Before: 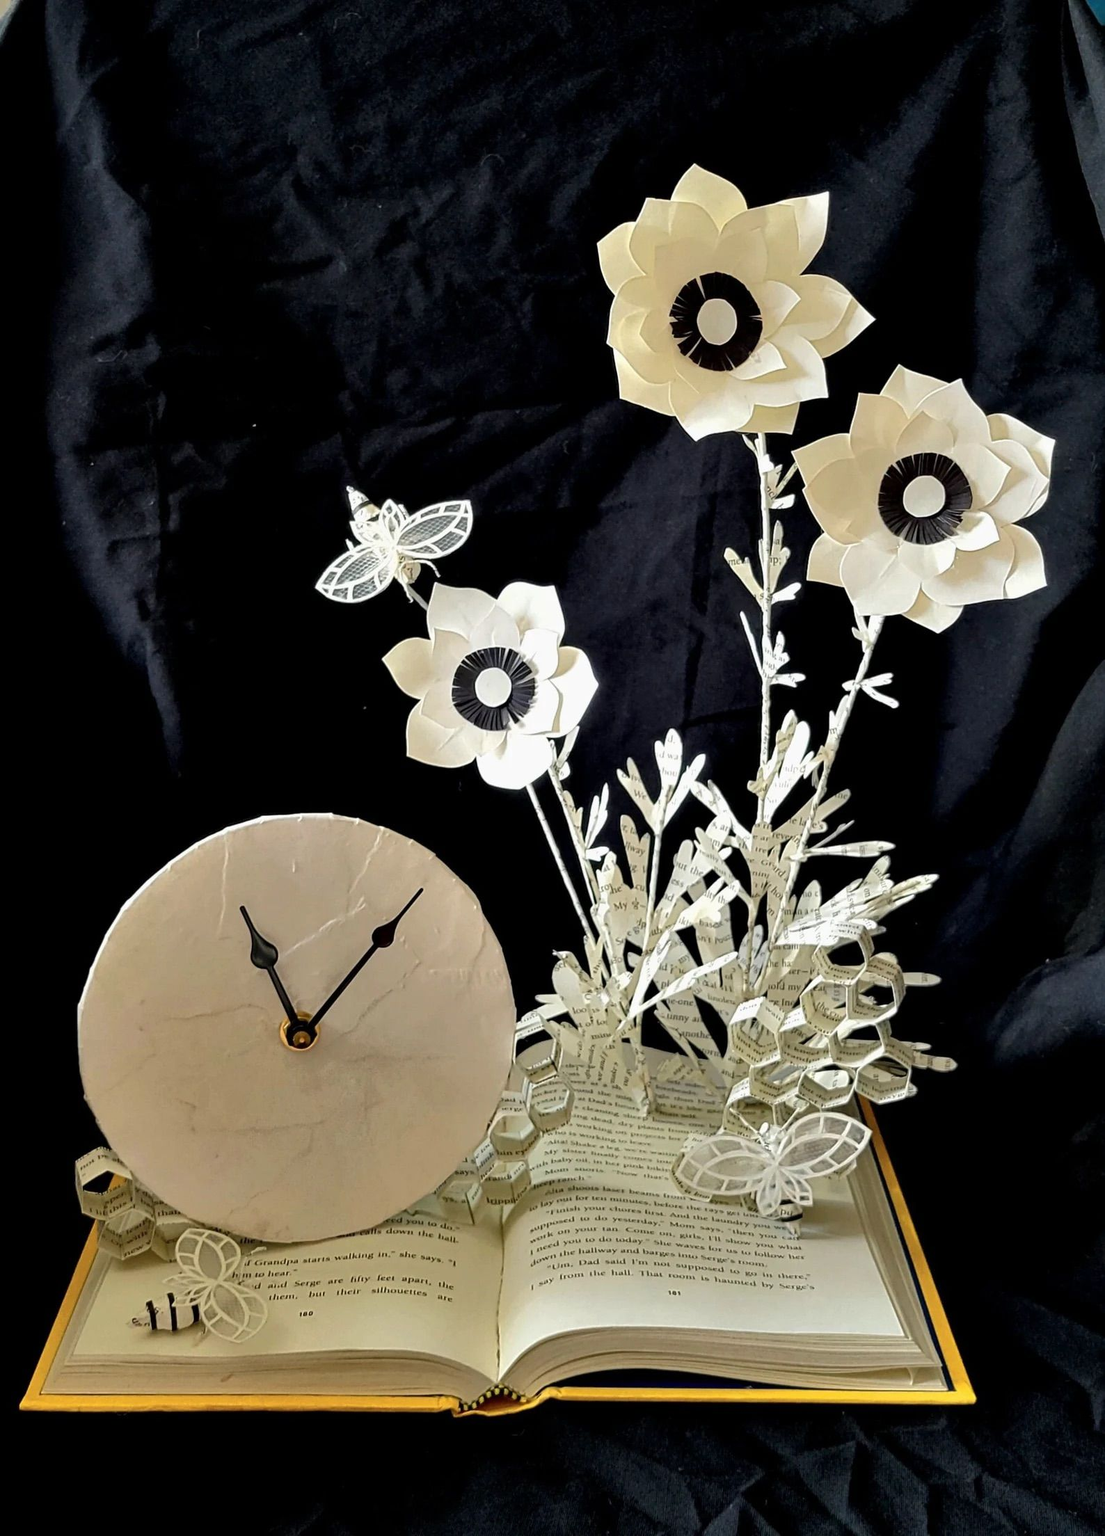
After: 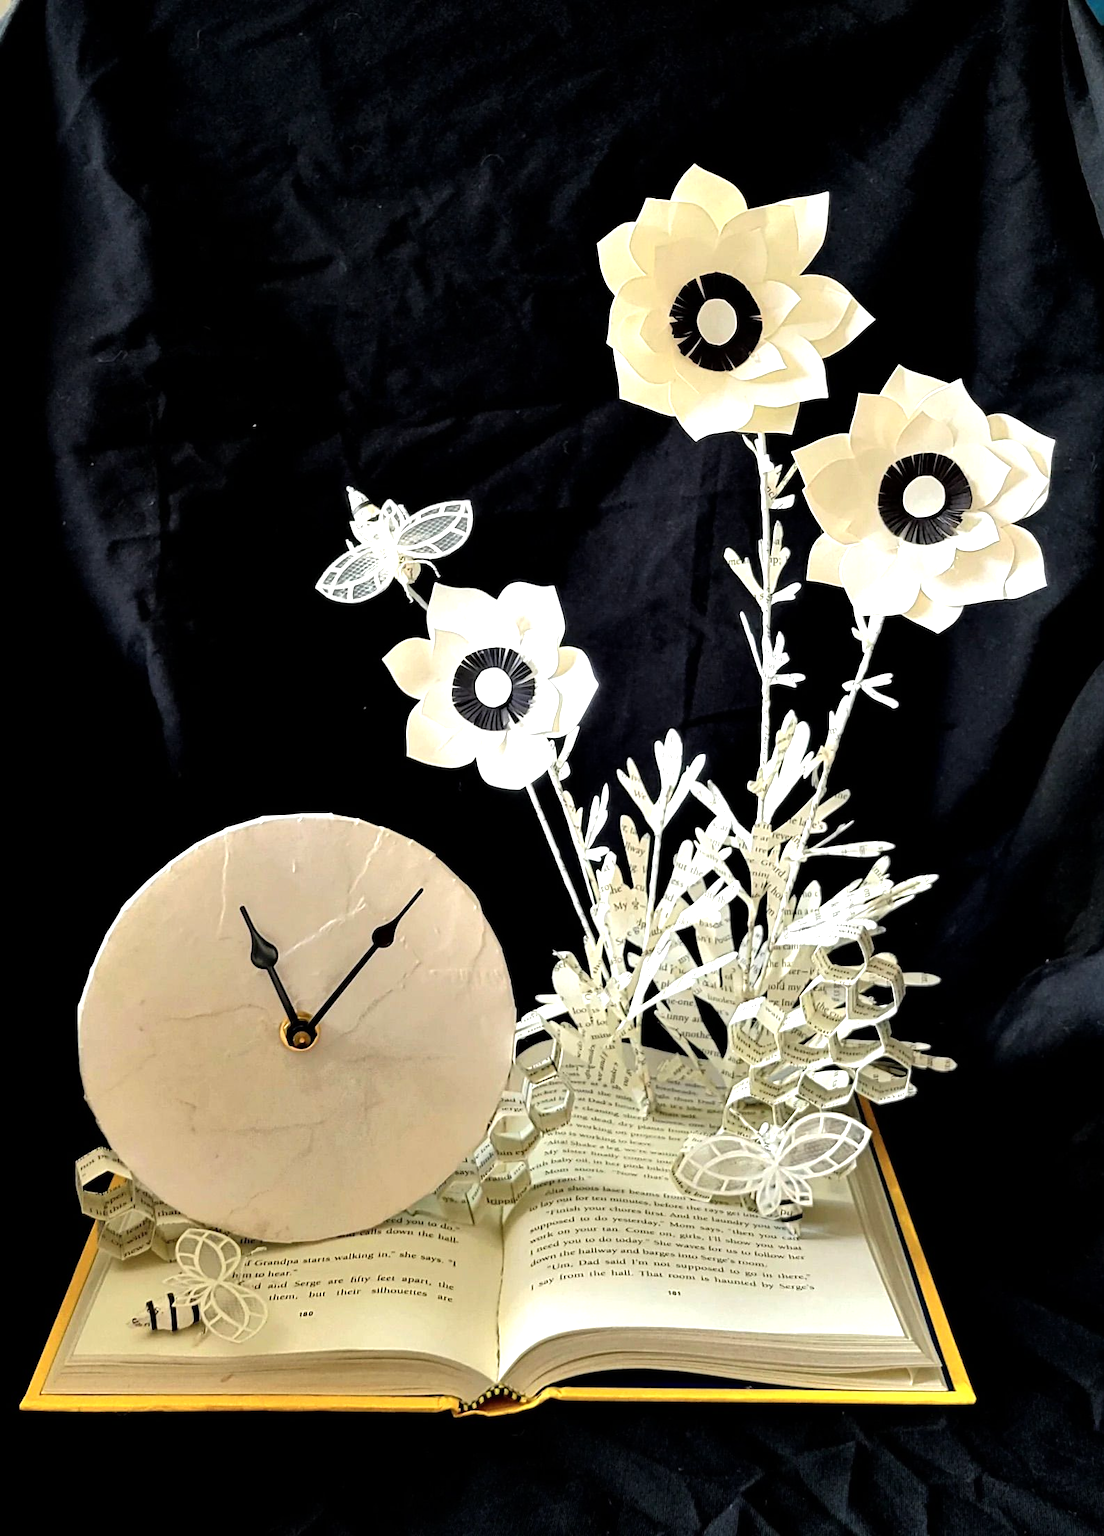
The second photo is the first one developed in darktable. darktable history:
tone equalizer: -8 EV -0.732 EV, -7 EV -0.684 EV, -6 EV -0.626 EV, -5 EV -0.394 EV, -3 EV 0.396 EV, -2 EV 0.6 EV, -1 EV 0.675 EV, +0 EV 0.778 EV
